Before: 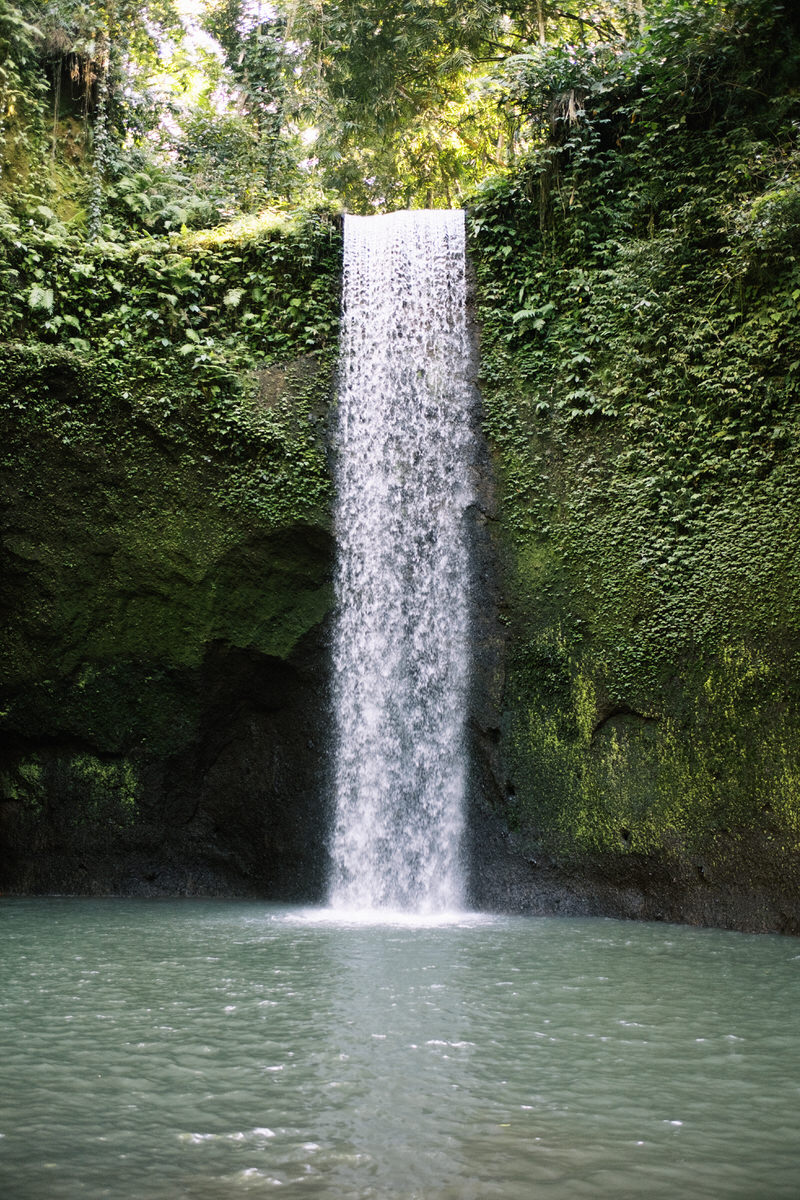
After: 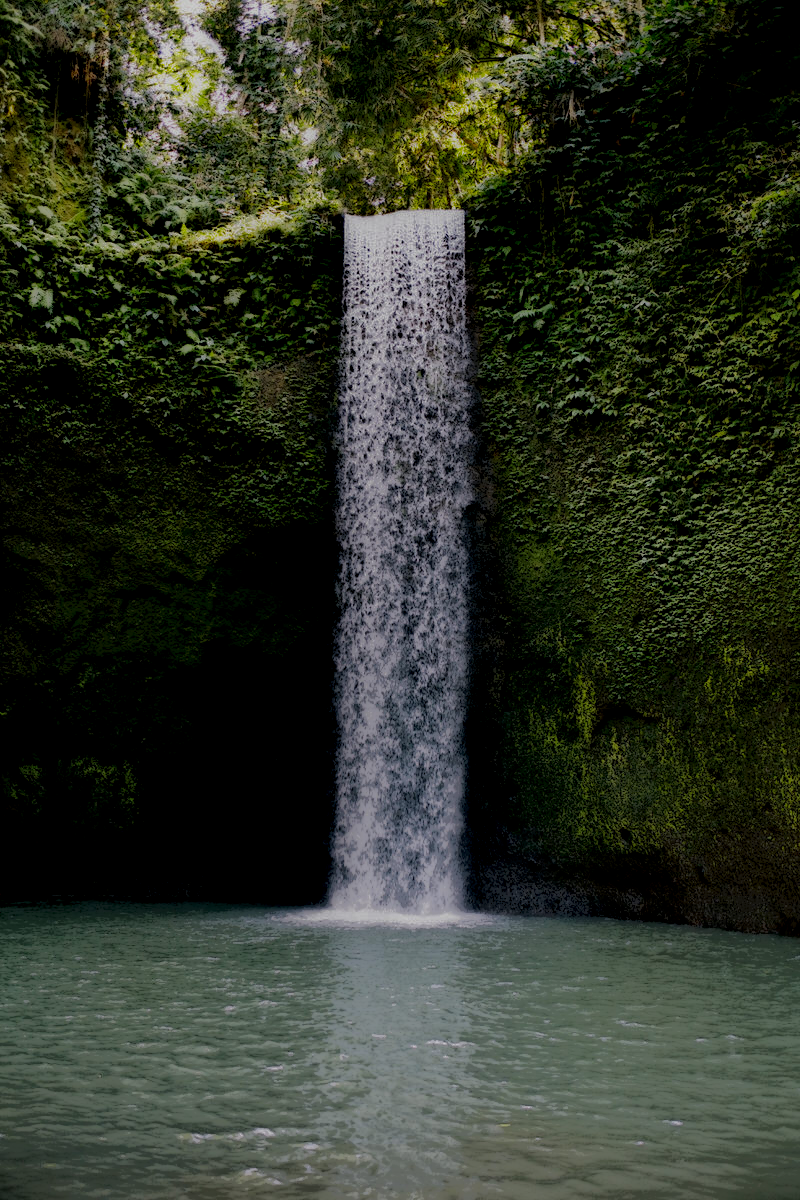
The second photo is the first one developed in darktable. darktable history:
shadows and highlights: shadows 37.27, highlights -28.18, soften with gaussian
local contrast: highlights 0%, shadows 198%, detail 164%, midtone range 0.001
